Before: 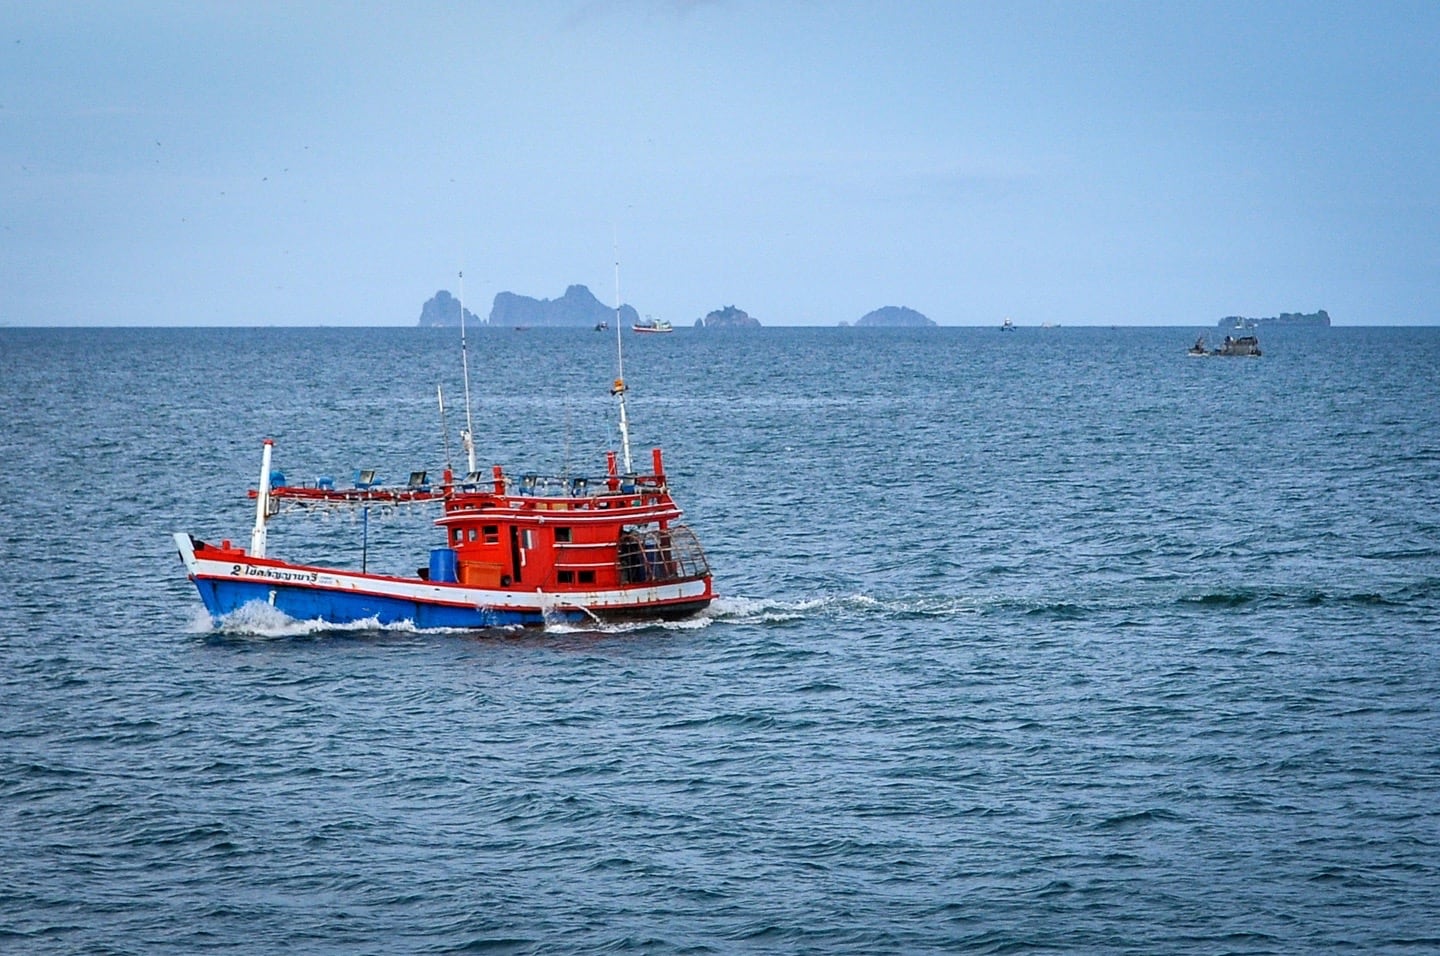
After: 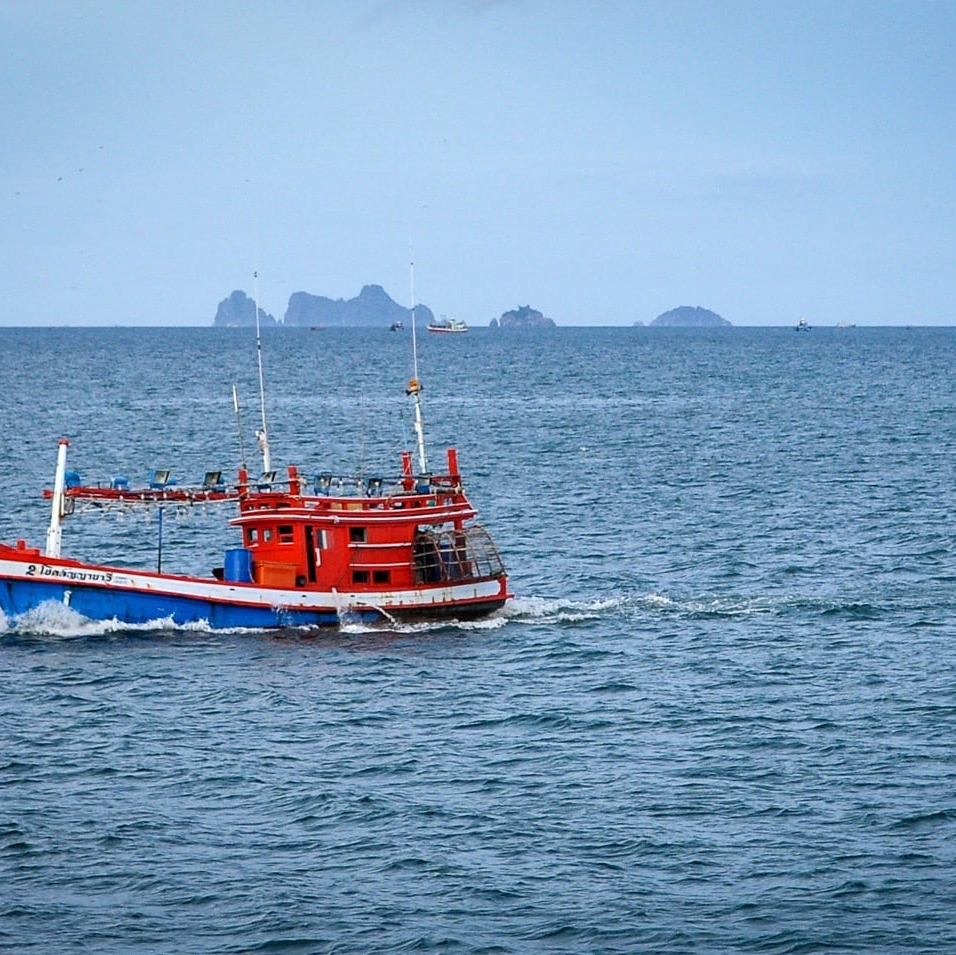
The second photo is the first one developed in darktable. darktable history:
crop and rotate: left 14.292%, right 19.251%
